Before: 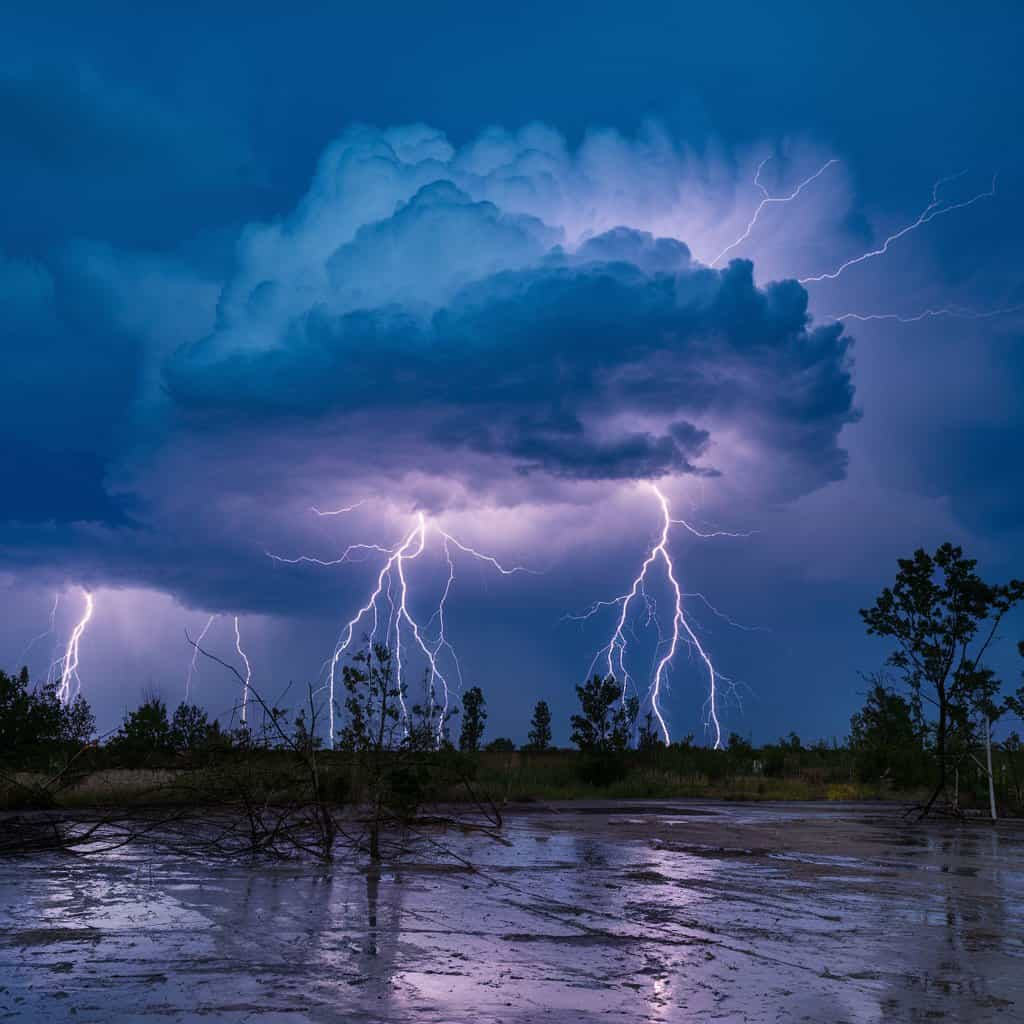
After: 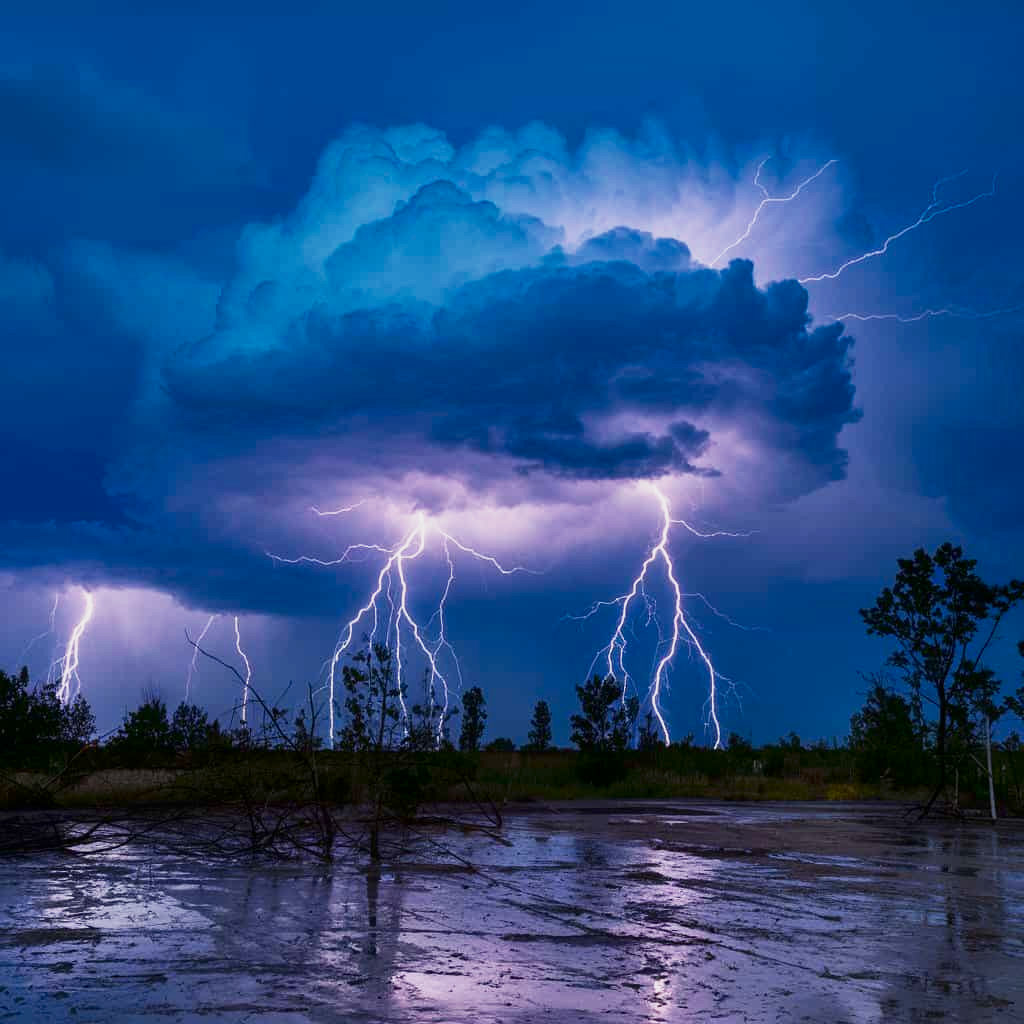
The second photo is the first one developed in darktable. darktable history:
base curve: curves: ch0 [(0, 0) (0.088, 0.125) (0.176, 0.251) (0.354, 0.501) (0.613, 0.749) (1, 0.877)], exposure shift 0.583, preserve colors none
contrast brightness saturation: contrast 0.069, brightness -0.142, saturation 0.113
